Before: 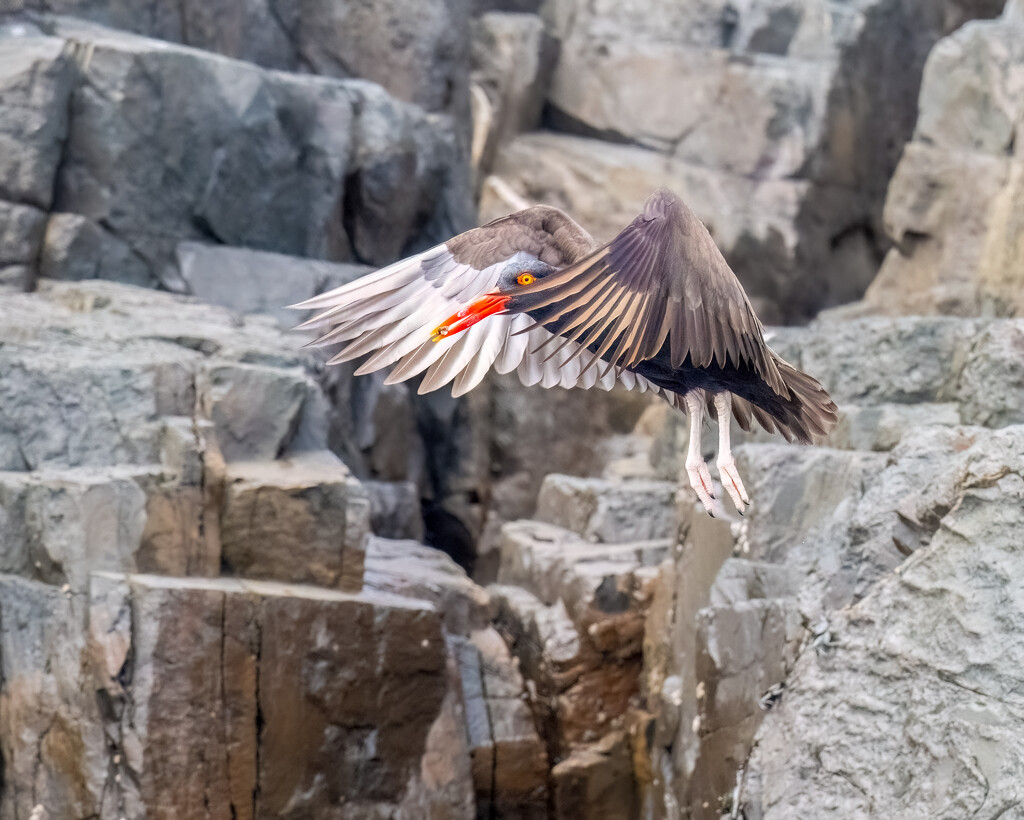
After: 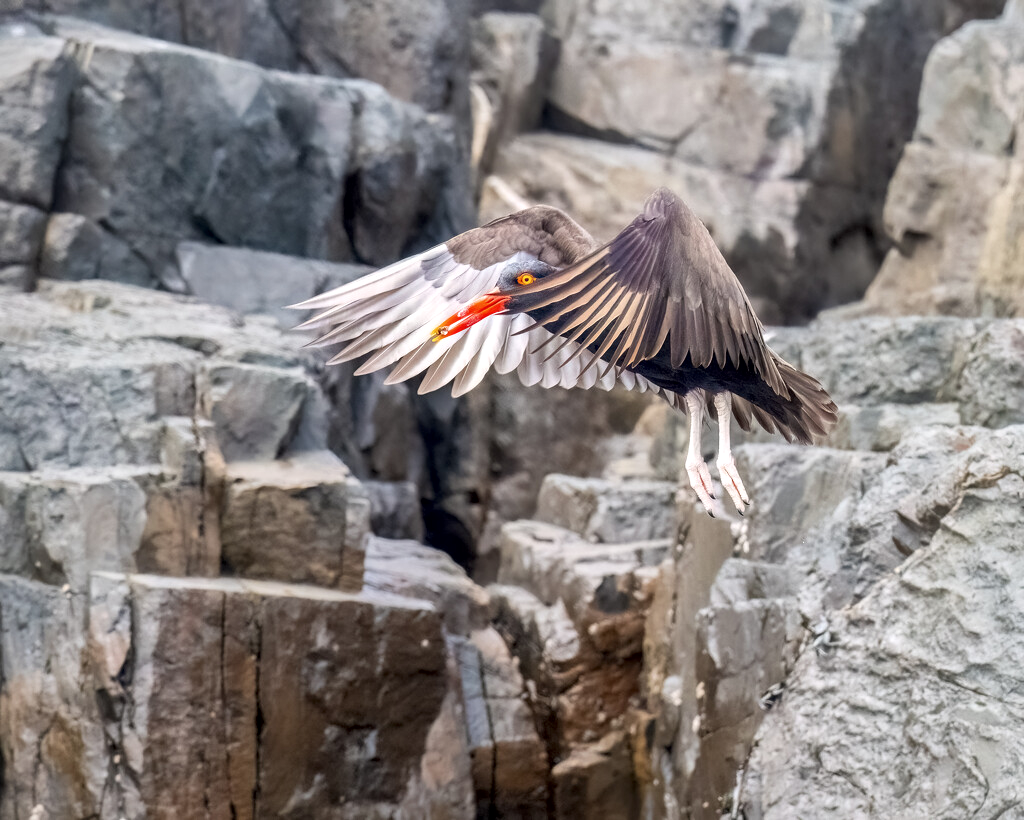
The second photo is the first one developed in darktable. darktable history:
local contrast: mode bilateral grid, contrast 20, coarseness 50, detail 144%, midtone range 0.2
contrast brightness saturation: saturation -0.04
